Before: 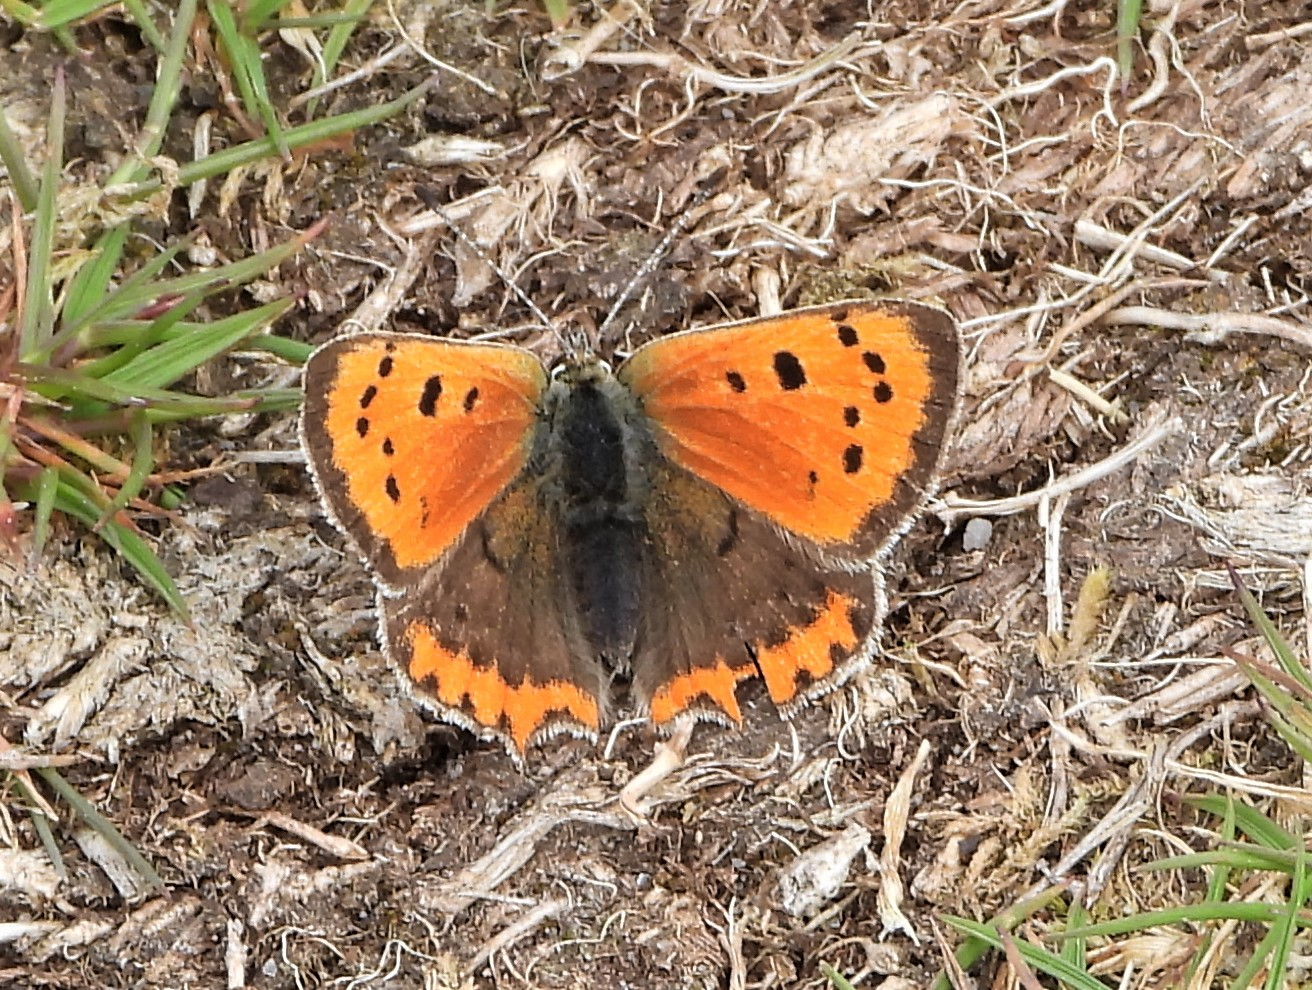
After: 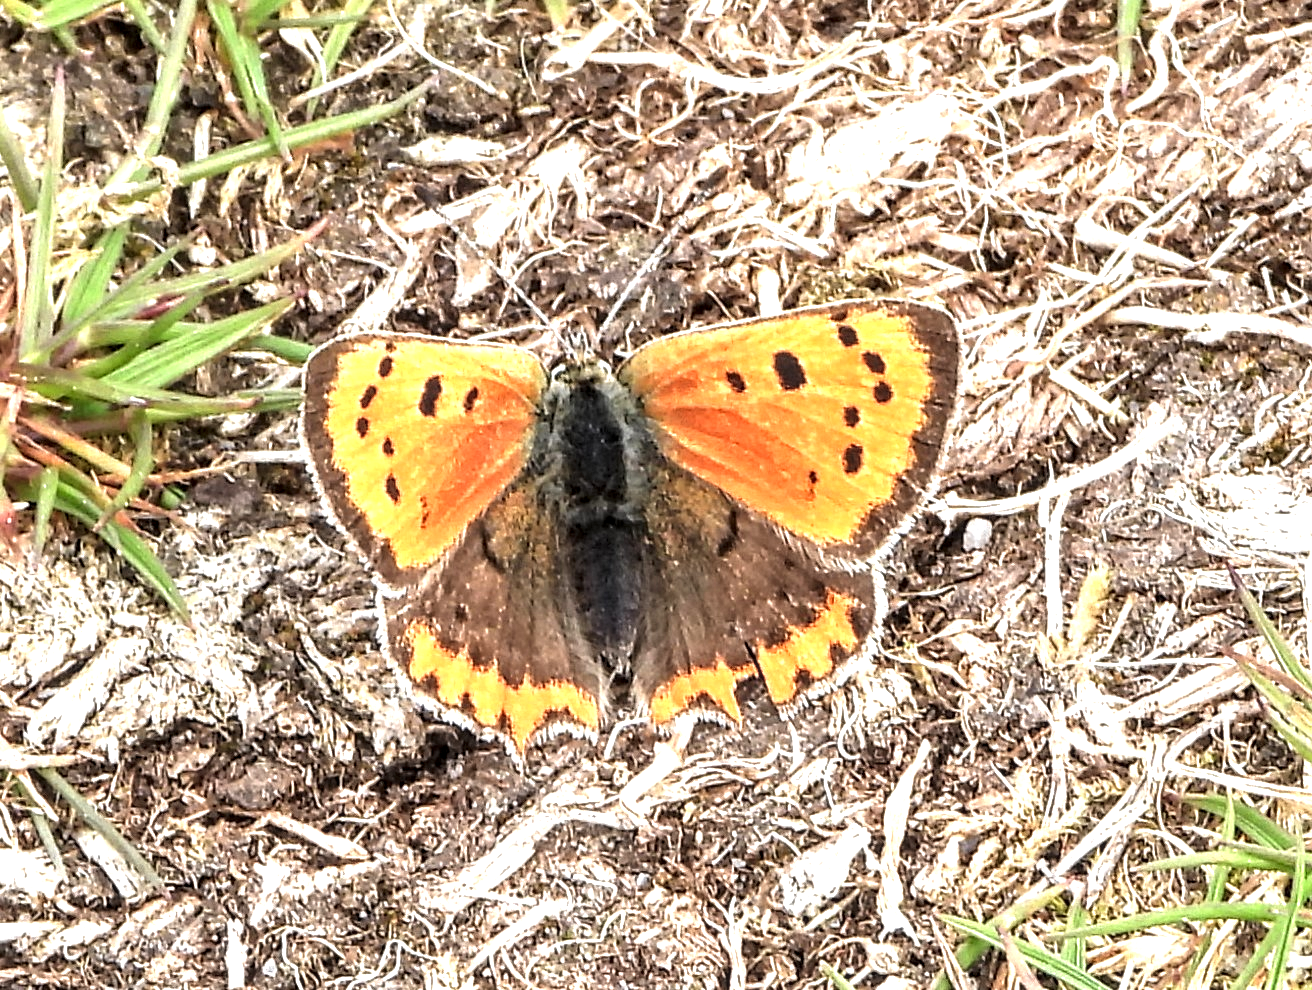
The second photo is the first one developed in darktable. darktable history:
exposure: black level correction -0.005, exposure 1.003 EV, compensate highlight preservation false
local contrast: highlights 22%, shadows 70%, detail 170%
